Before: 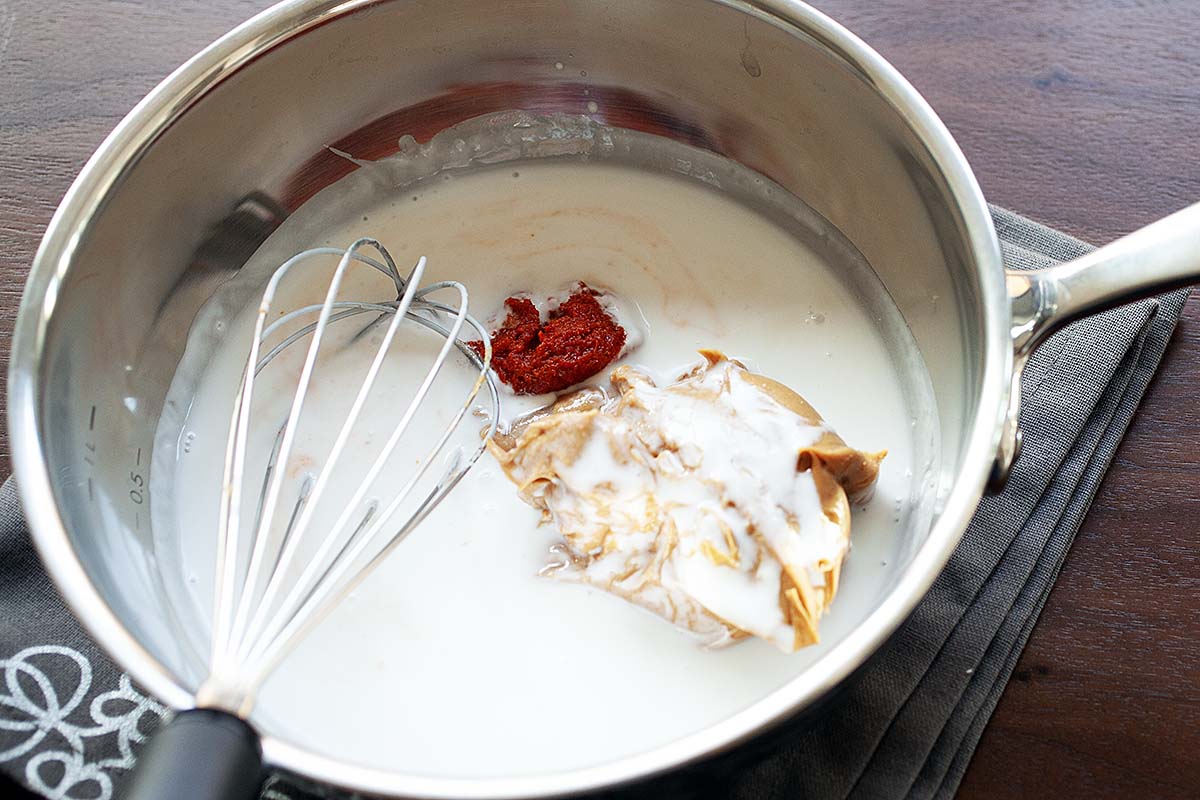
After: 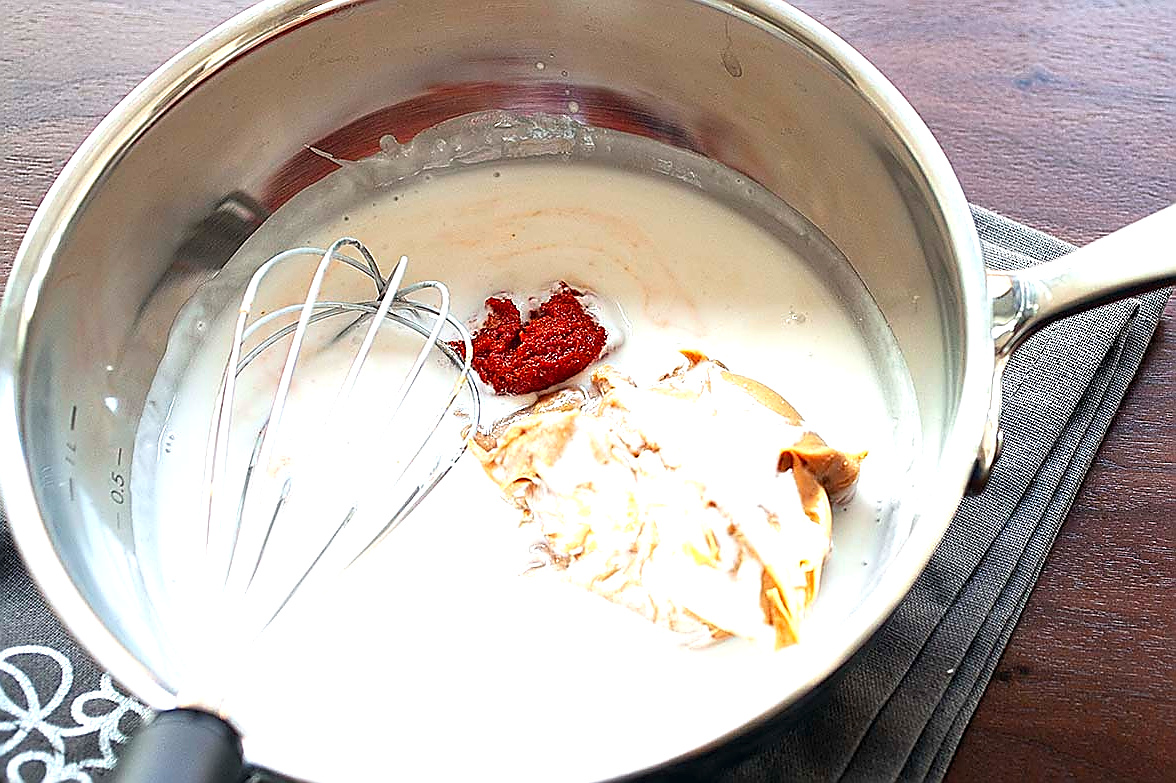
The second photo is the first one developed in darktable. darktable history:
exposure: black level correction 0, exposure 0.7 EV, compensate highlight preservation false
crop: left 1.653%, right 0.281%, bottom 2.065%
sharpen: radius 1.42, amount 1.245, threshold 0.753
